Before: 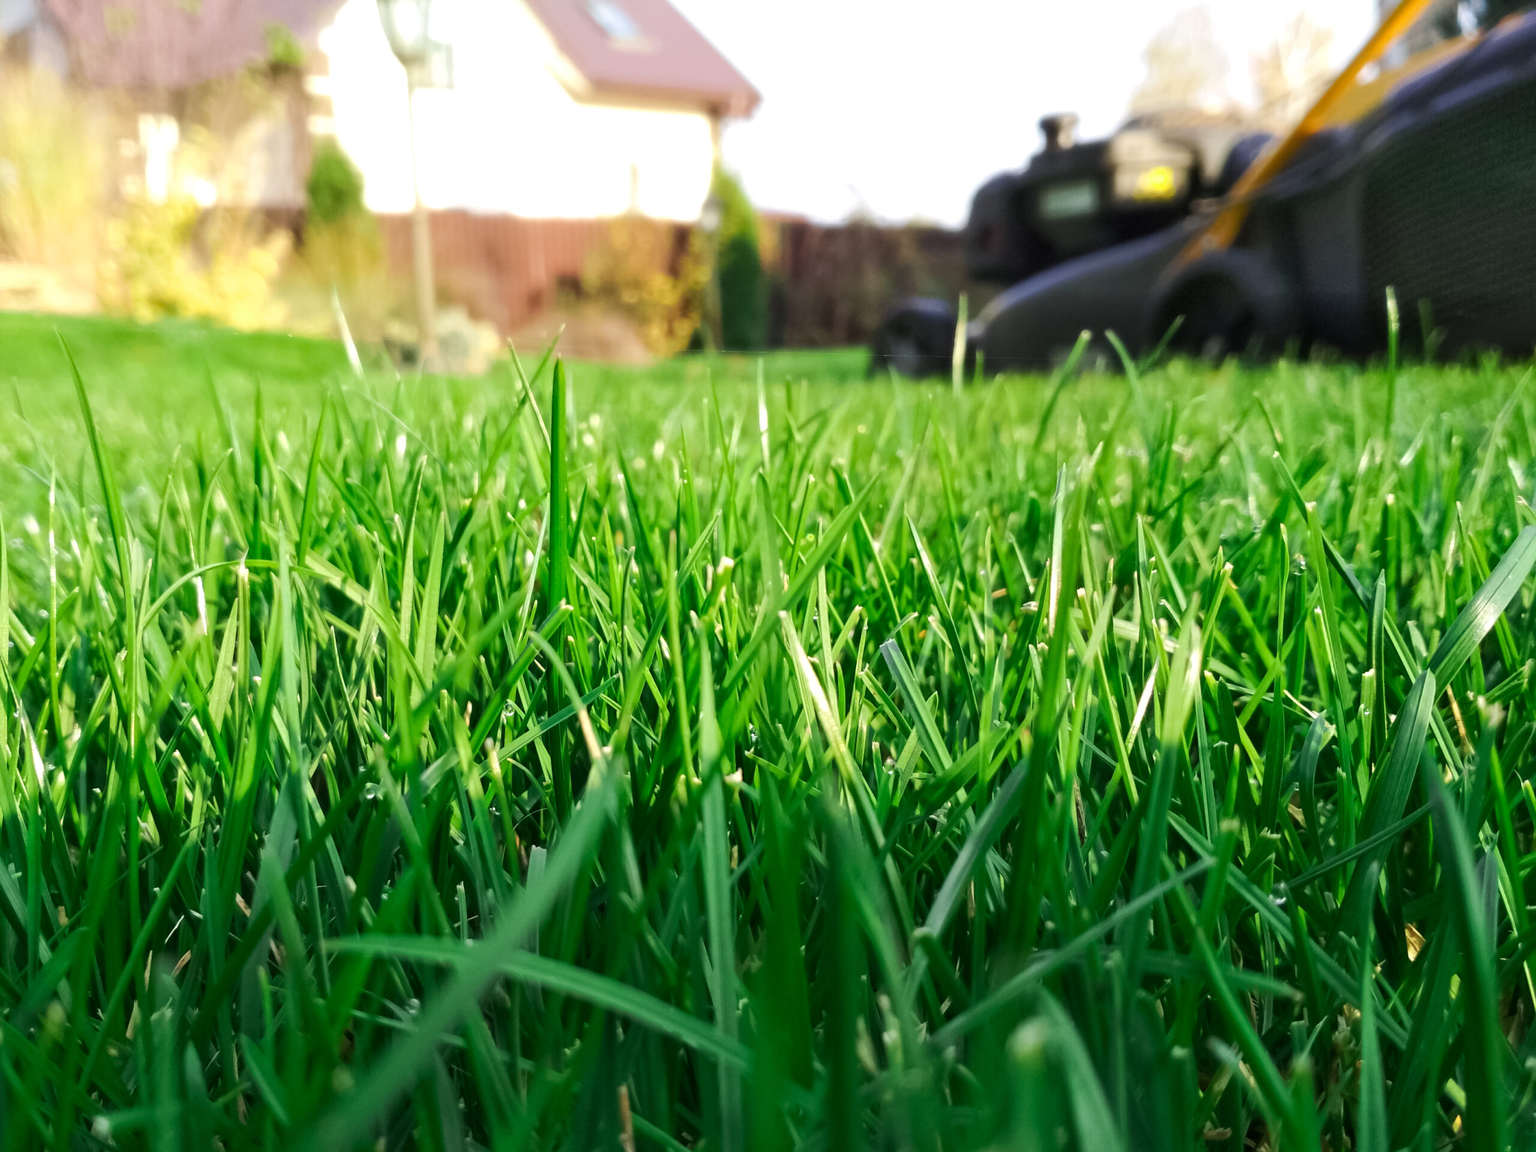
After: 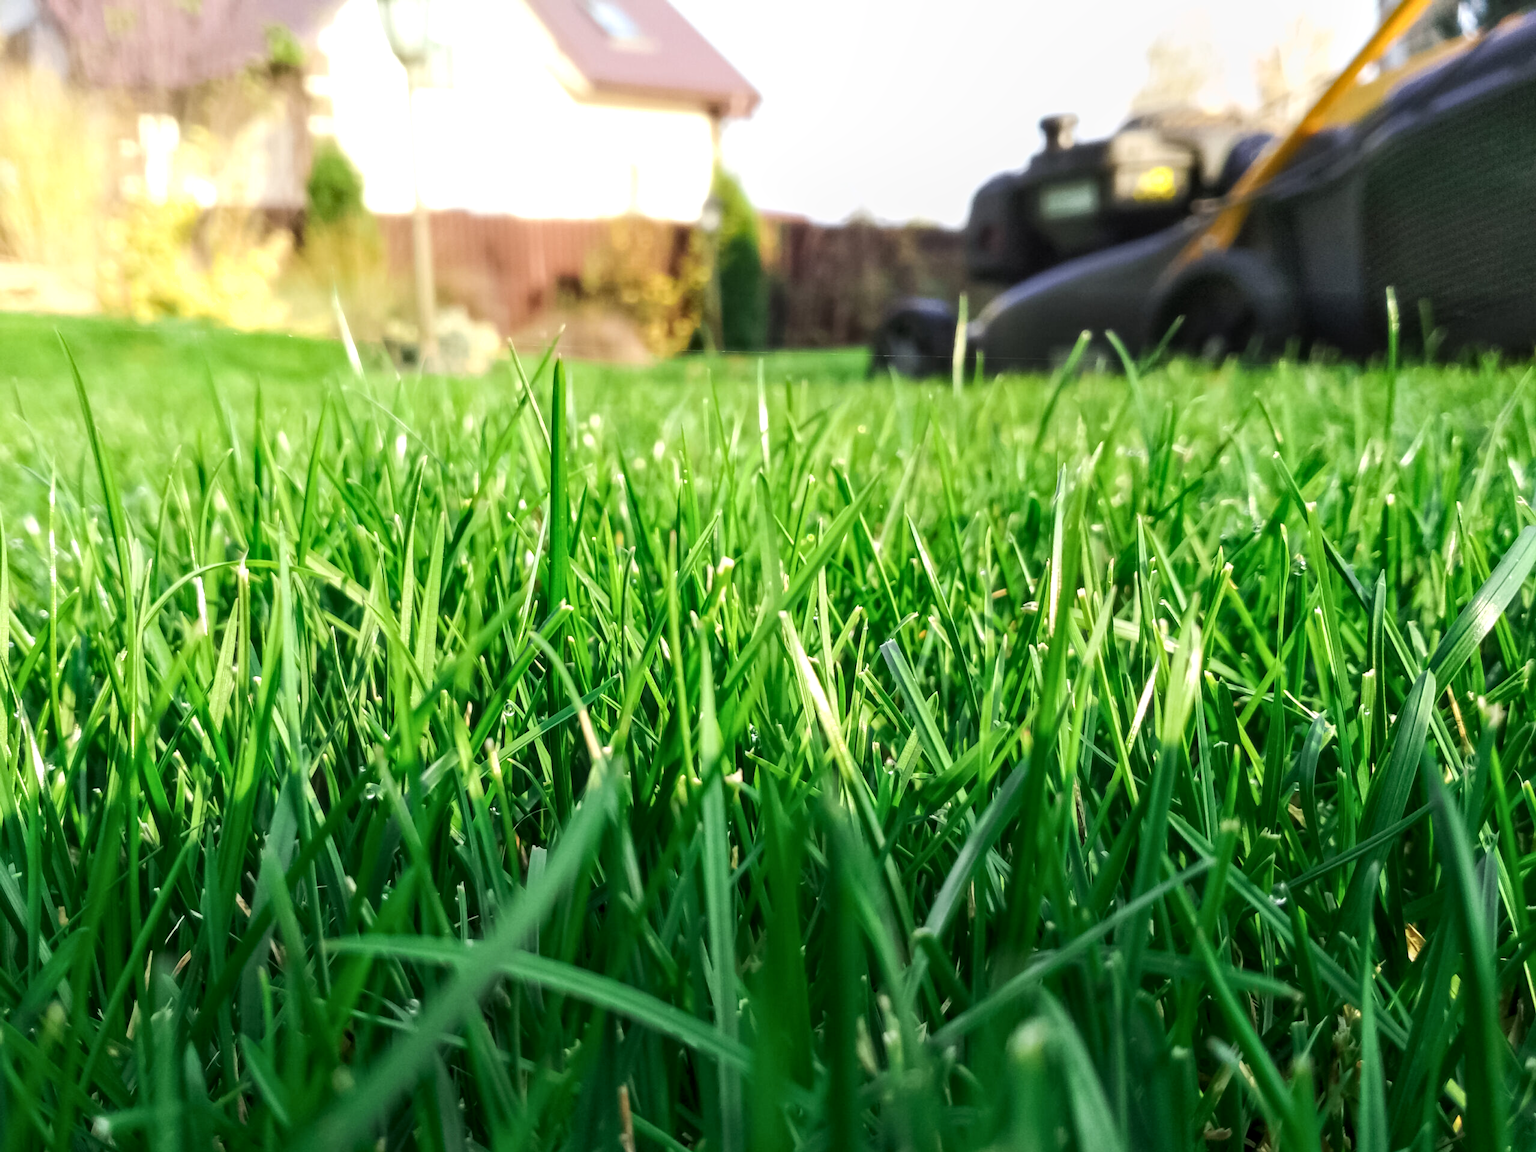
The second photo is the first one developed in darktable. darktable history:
shadows and highlights: shadows -12.45, white point adjustment 4.14, highlights 28.1, highlights color adjustment 46.65%
local contrast: on, module defaults
